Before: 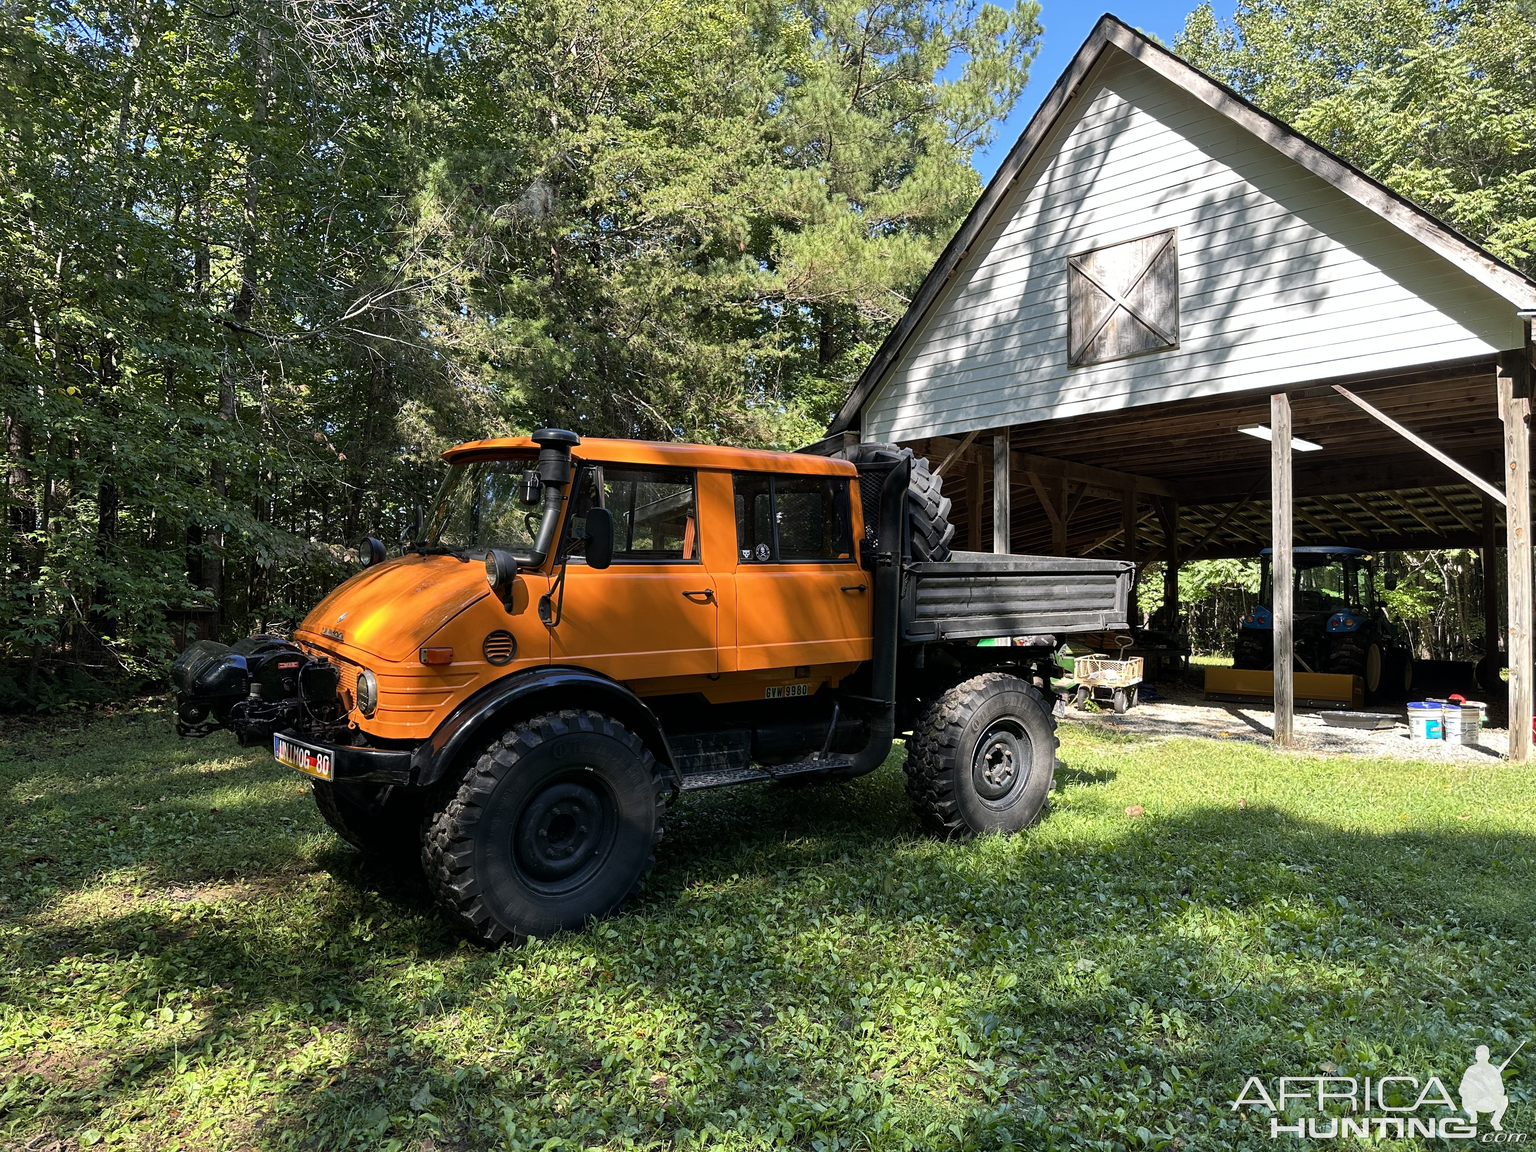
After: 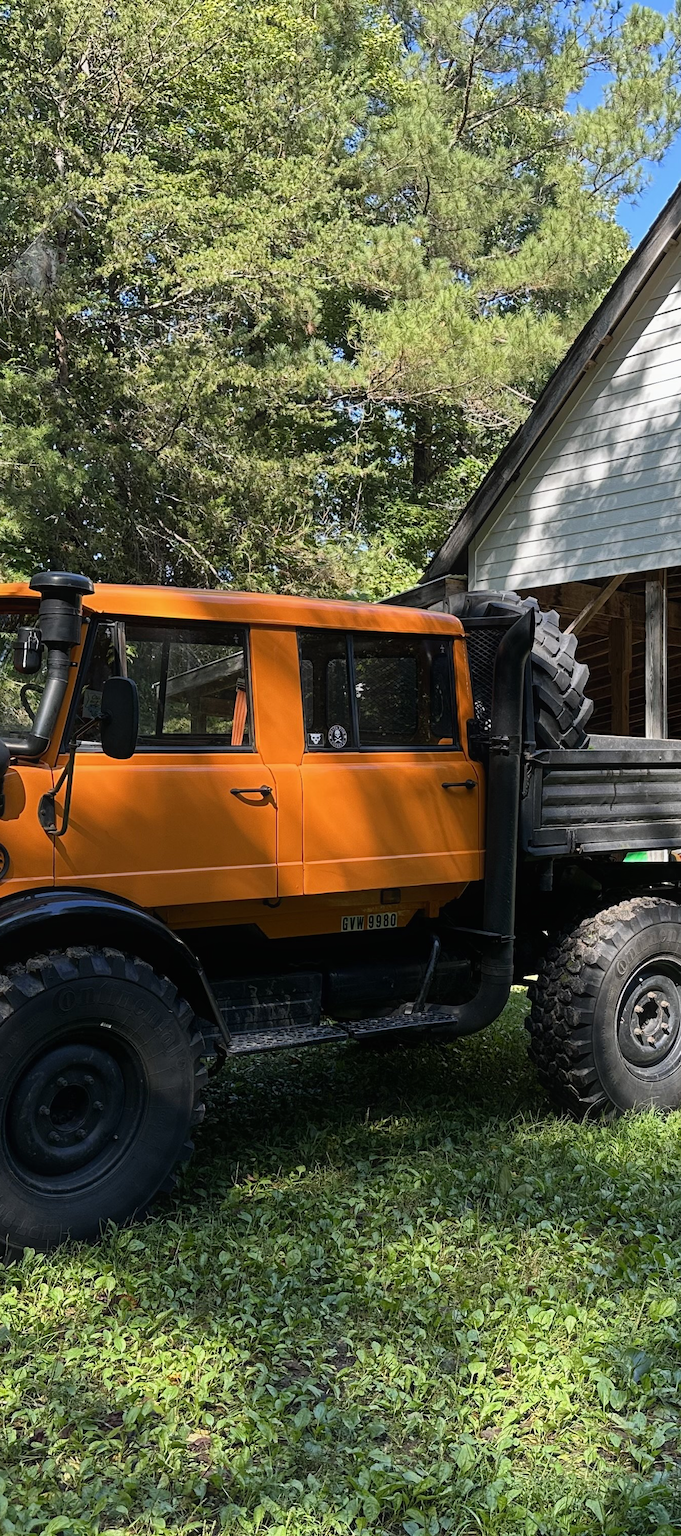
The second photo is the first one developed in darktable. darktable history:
contrast equalizer: y [[0.513, 0.565, 0.608, 0.562, 0.512, 0.5], [0.5 ×6], [0.5, 0.5, 0.5, 0.528, 0.598, 0.658], [0 ×6], [0 ×6]], mix -0.285
crop: left 33.197%, right 33.5%
